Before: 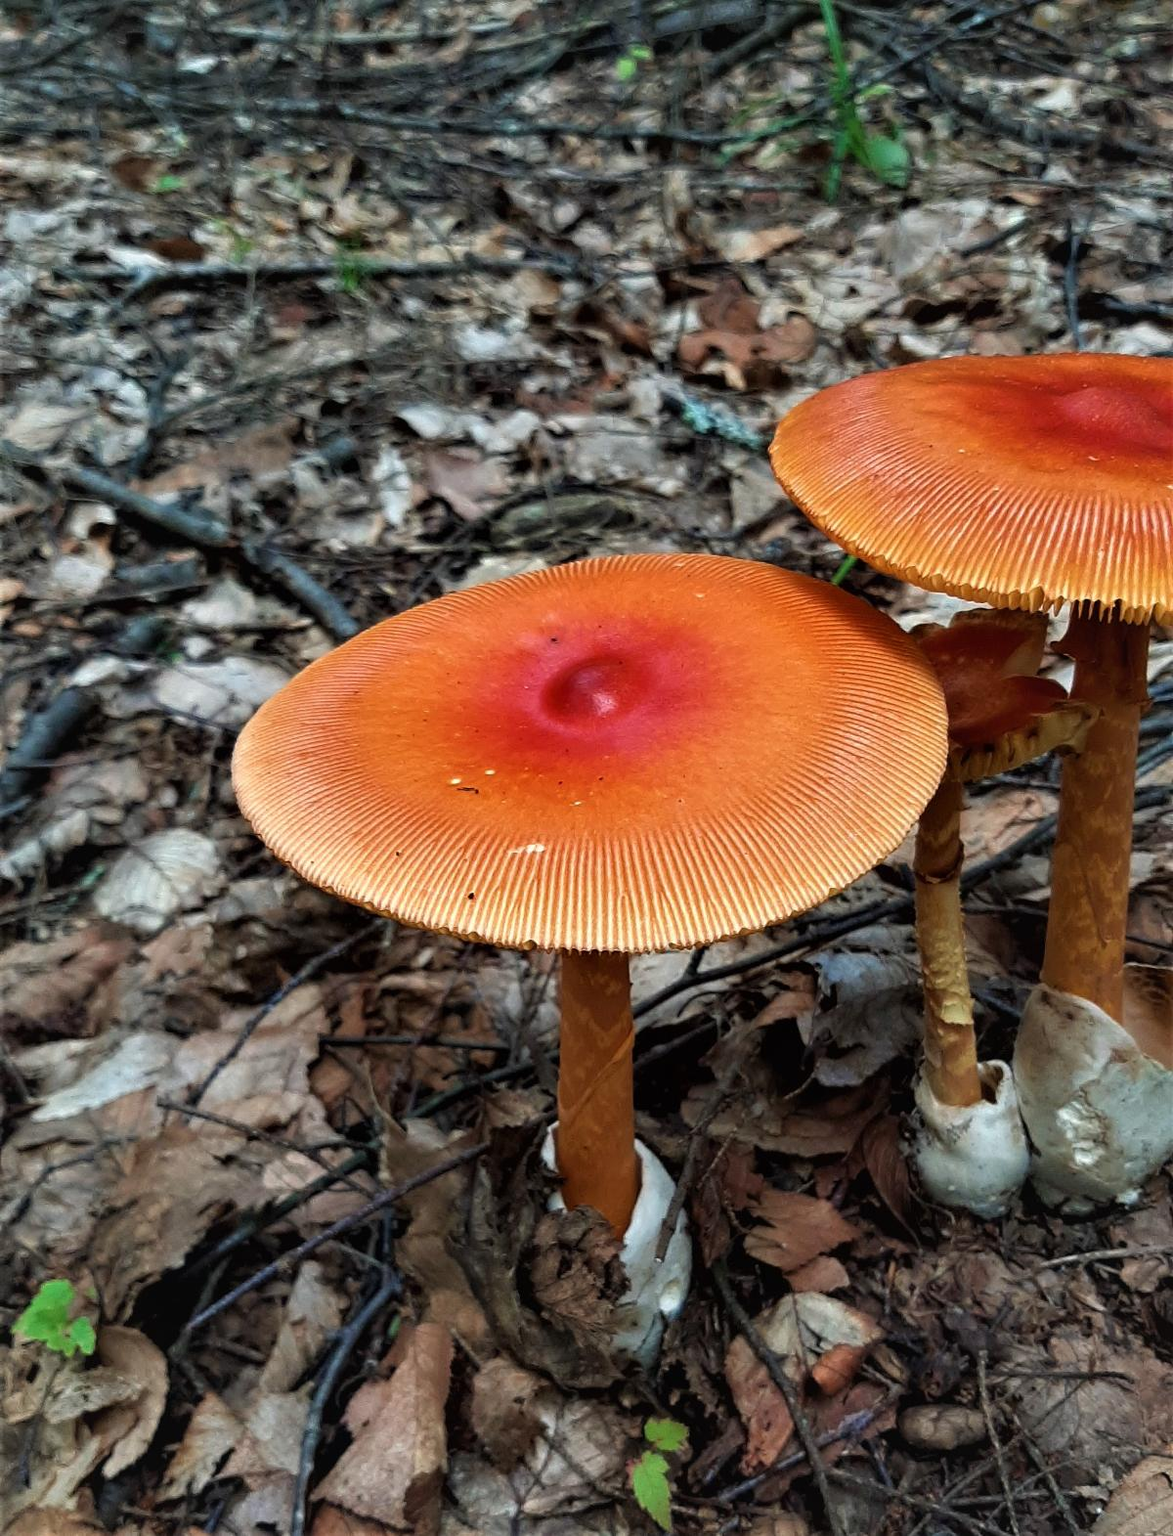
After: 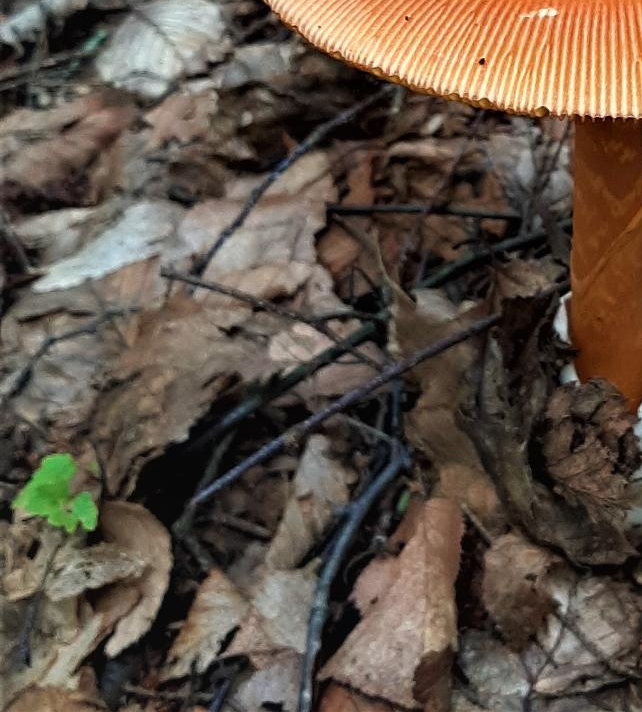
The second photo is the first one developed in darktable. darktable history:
crop and rotate: top 54.457%, right 46.44%, bottom 0.17%
